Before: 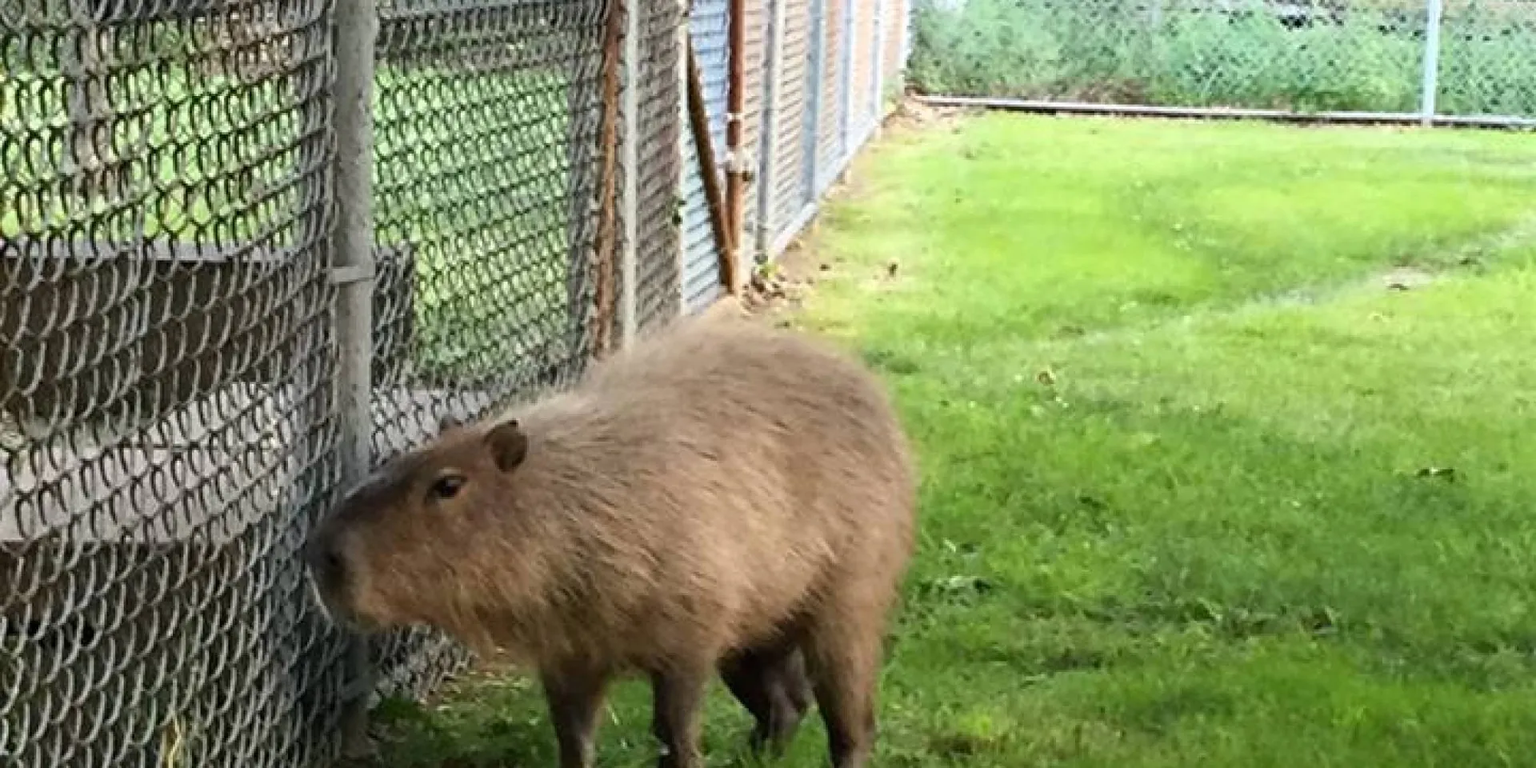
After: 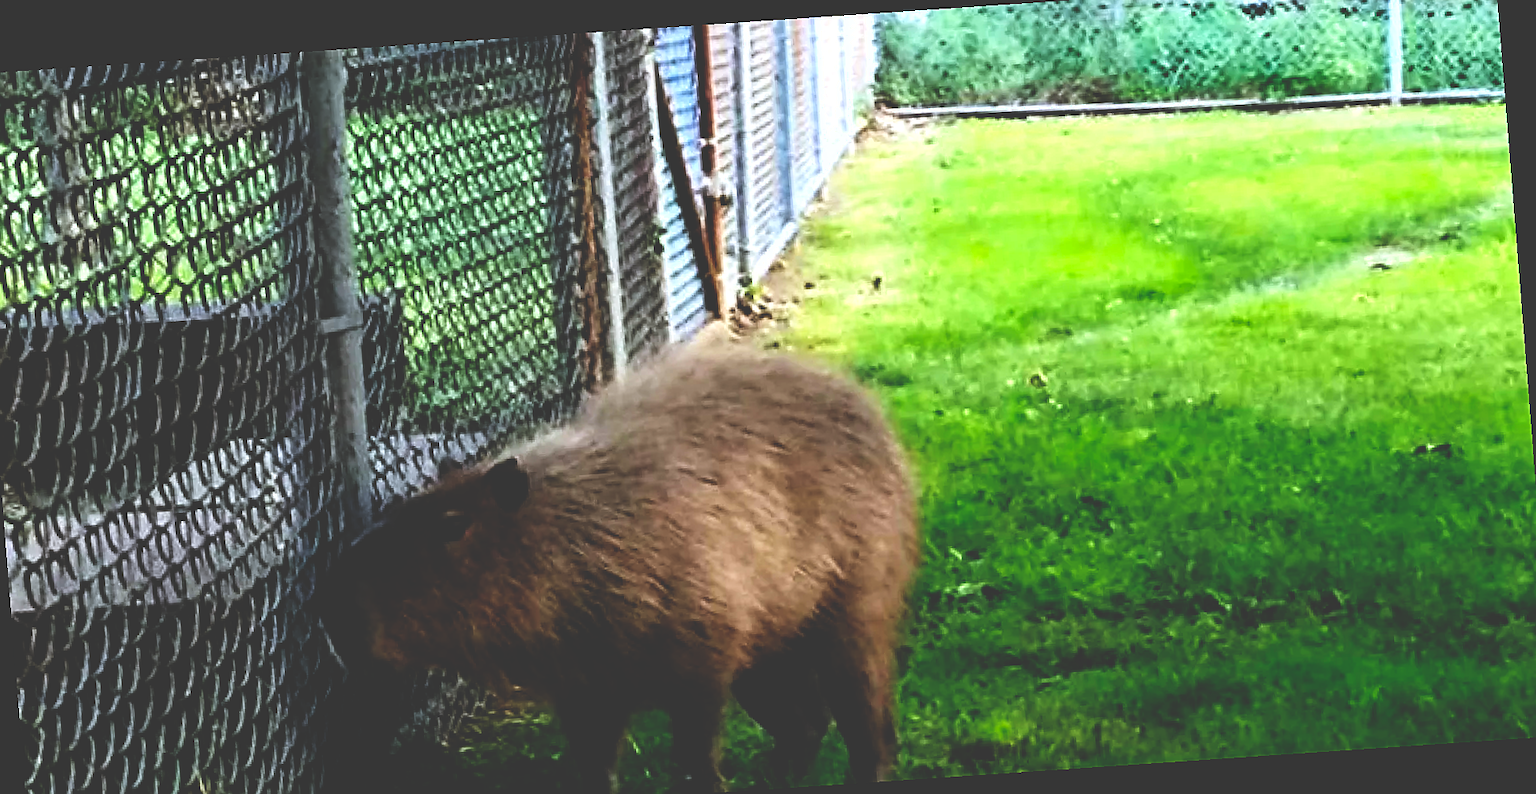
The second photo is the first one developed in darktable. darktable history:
crop: left 1.964%, top 3.251%, right 1.122%, bottom 4.933%
sharpen: radius 1.559, amount 0.373, threshold 1.271
base curve: curves: ch0 [(0, 0.036) (0.083, 0.04) (0.804, 1)], preserve colors none
rotate and perspective: rotation -4.2°, shear 0.006, automatic cropping off
white balance: red 0.954, blue 1.079
